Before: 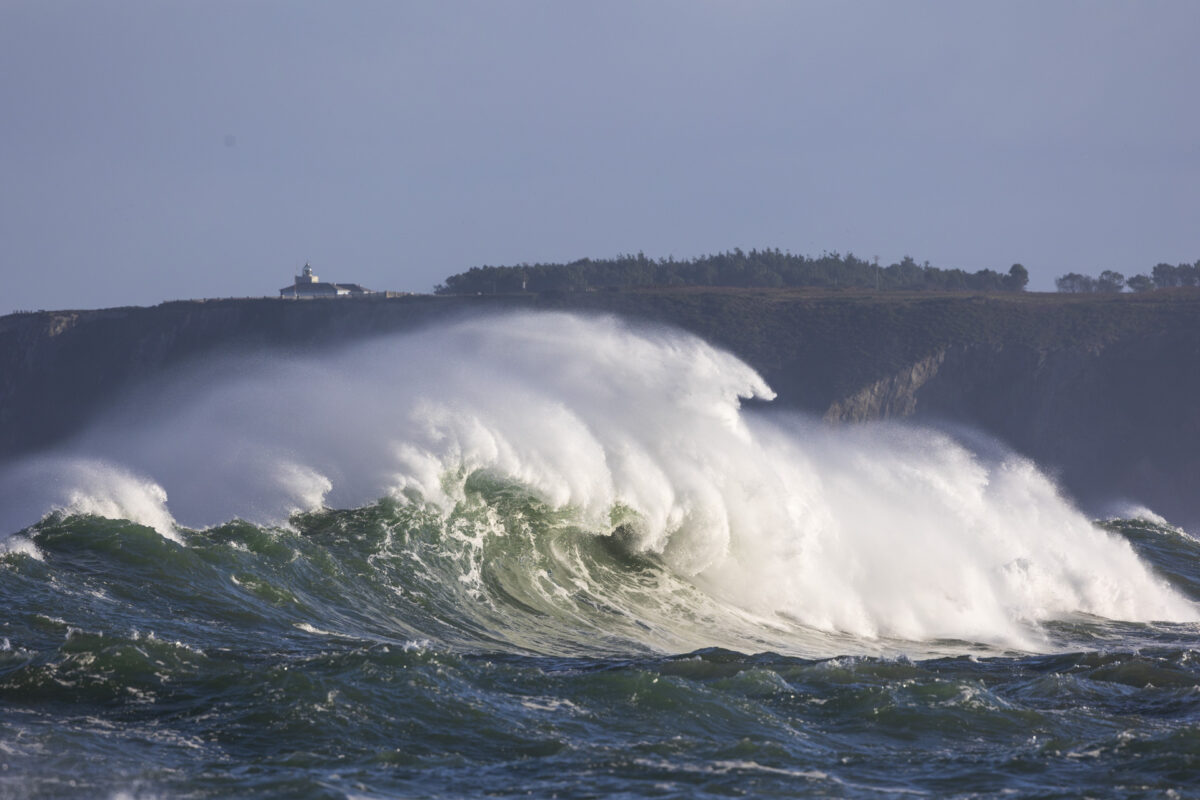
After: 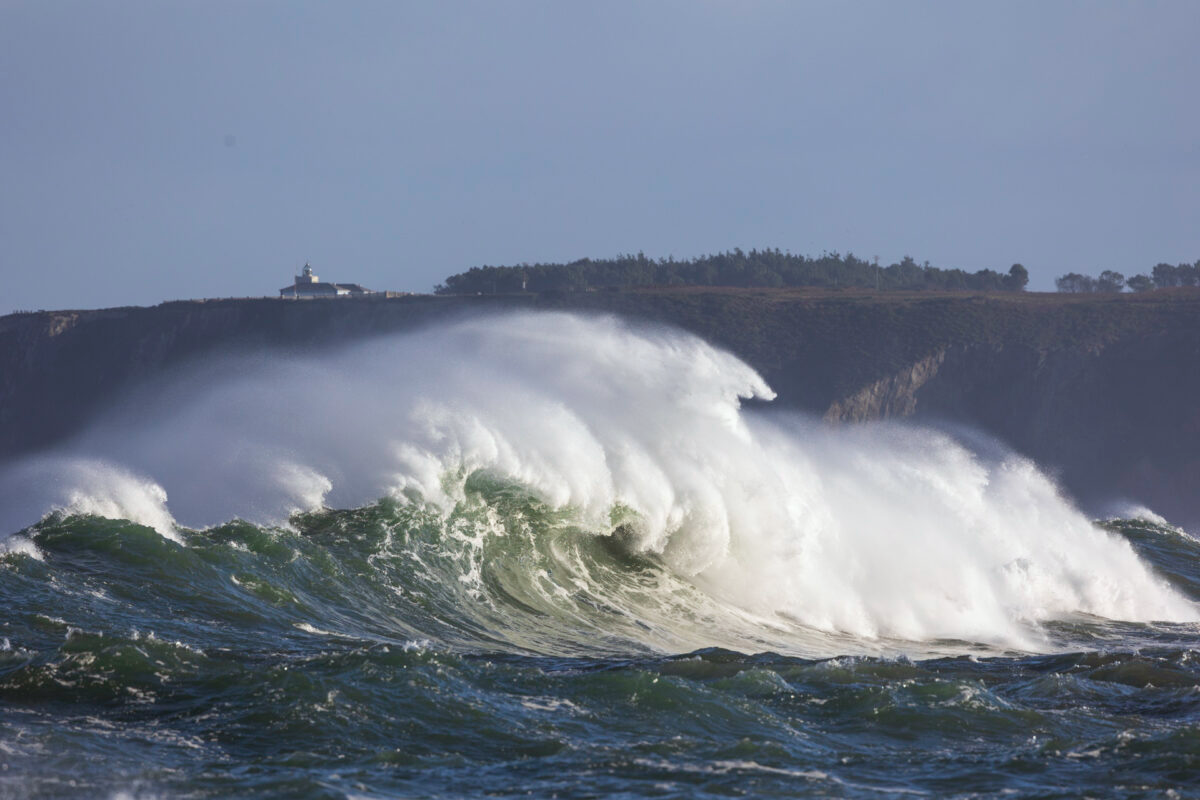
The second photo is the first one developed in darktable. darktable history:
color correction: highlights a* -2.73, highlights b* -2.09, shadows a* 2.41, shadows b* 2.73
white balance: emerald 1
color contrast: green-magenta contrast 0.96
